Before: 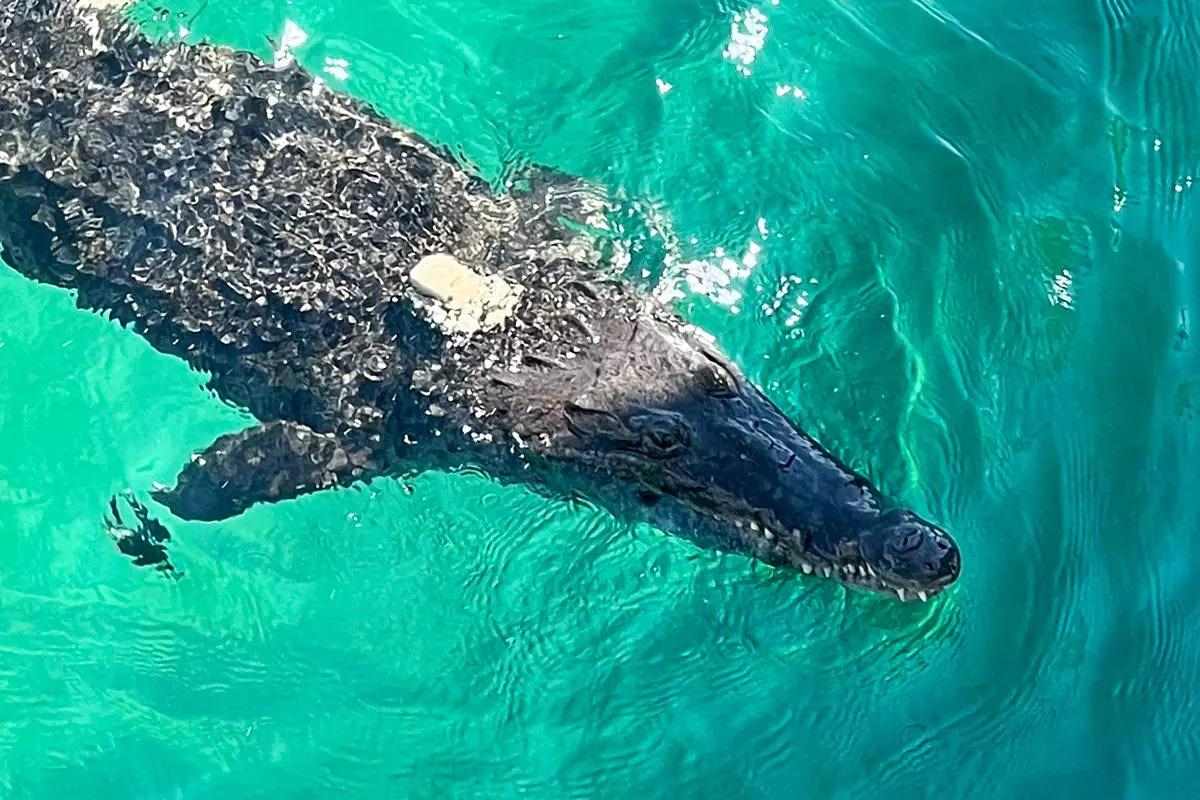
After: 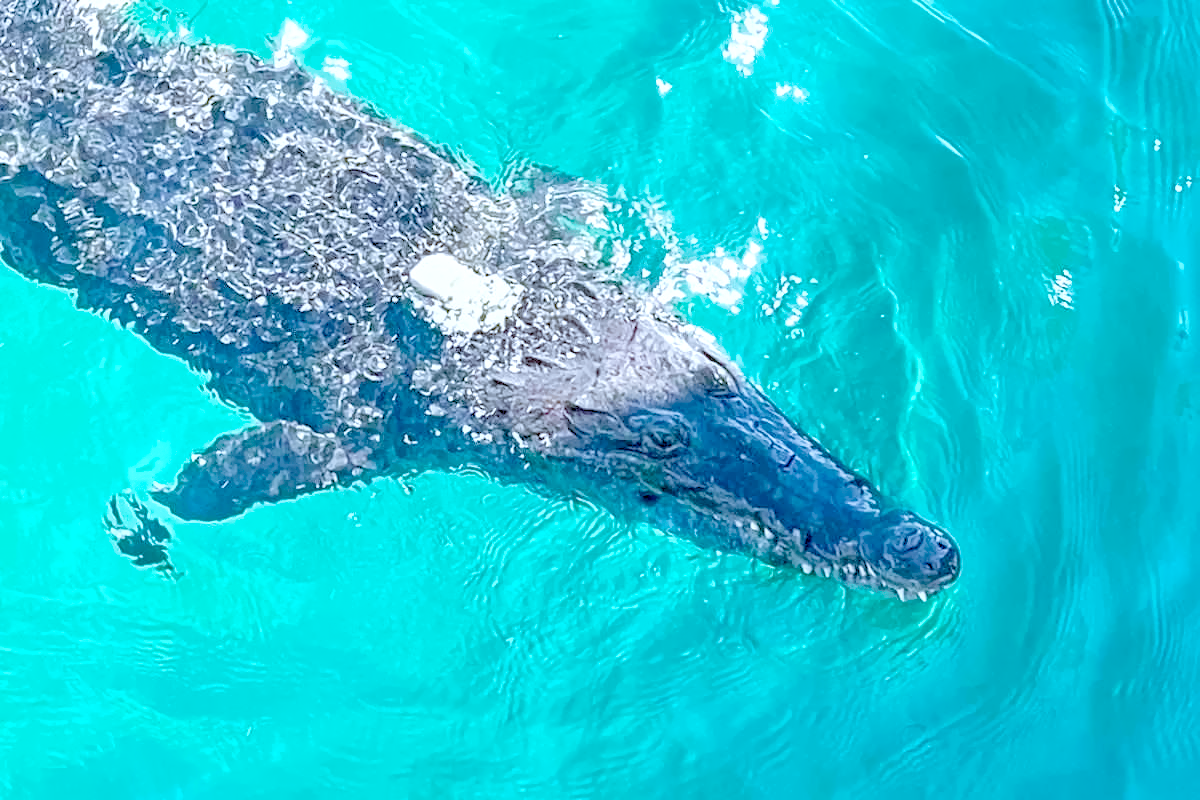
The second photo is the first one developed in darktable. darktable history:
local contrast: on, module defaults
color calibration: x 0.37, y 0.382, temperature 4313.32 K
denoise (profiled): preserve shadows 1.43, scattering 0.005, a [-1, 0, 0], compensate highlight preservation false
haze removal: compatibility mode true, adaptive false
highlight reconstruction: on, module defaults
lens correction: scale 1, crop 1, focal 35, aperture 16, distance 1.55, camera "Canon EOS RP", lens "Canon RF 35mm F1.8 MACRO IS STM"
velvia: on, module defaults
color balance rgb: perceptual saturation grading › global saturation 35%, perceptual saturation grading › highlights -25%, perceptual saturation grading › shadows 50%
